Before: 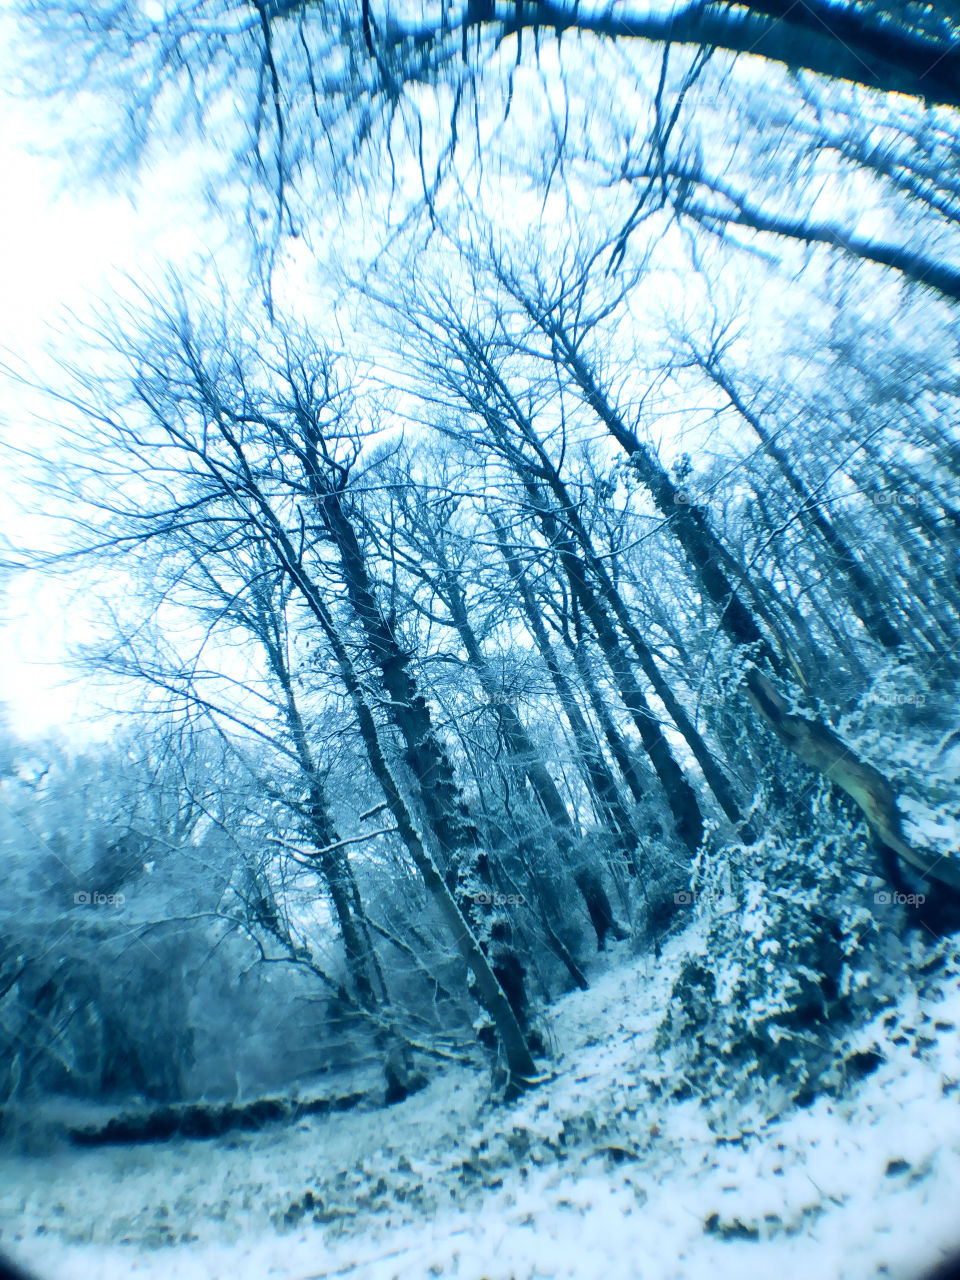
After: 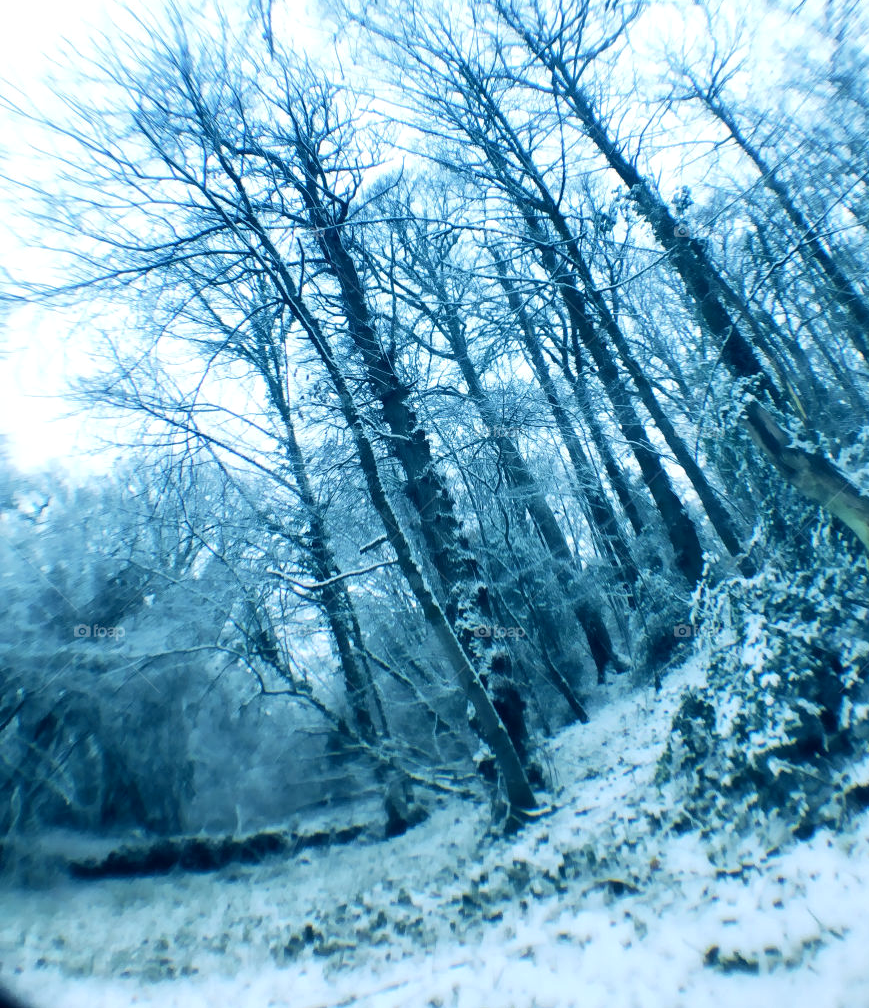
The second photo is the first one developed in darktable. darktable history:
local contrast: highlights 100%, shadows 100%, detail 120%, midtone range 0.2
crop: top 20.916%, right 9.437%, bottom 0.316%
